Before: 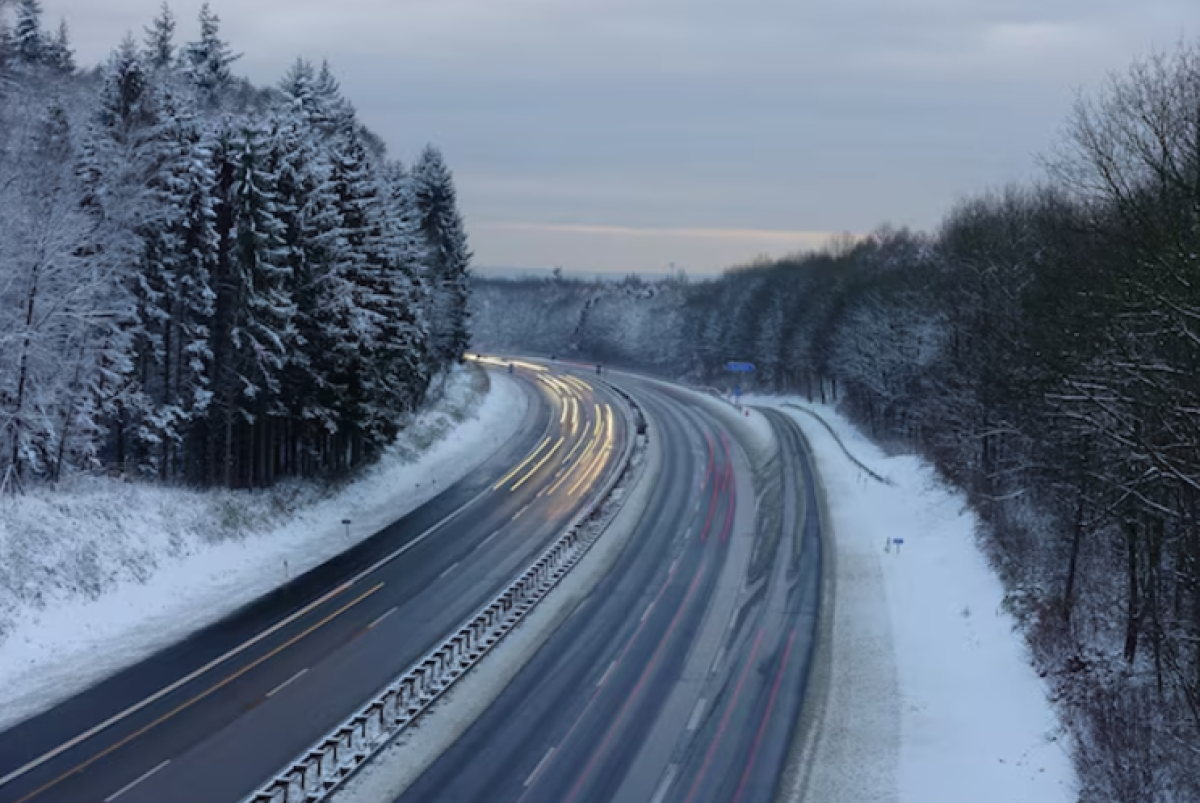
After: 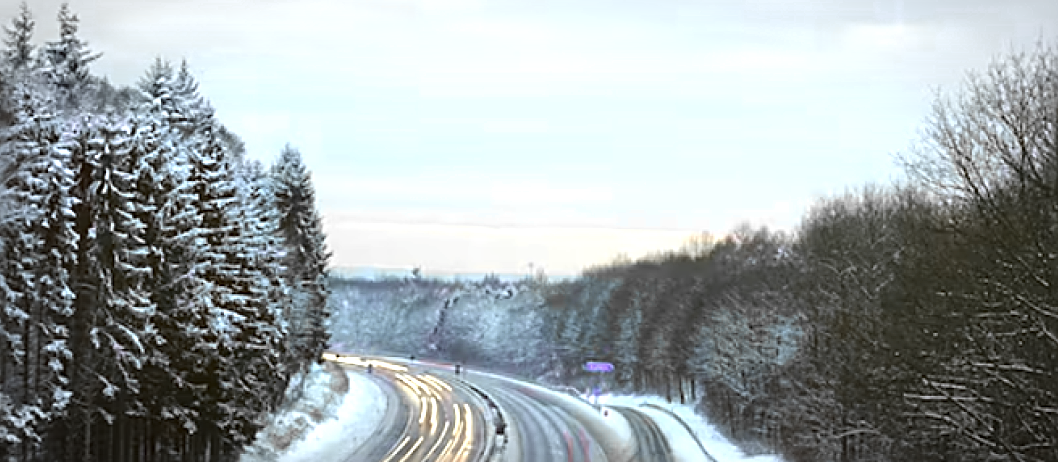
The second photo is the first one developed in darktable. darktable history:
exposure: black level correction -0.002, exposure 1.33 EV, compensate highlight preservation false
color correction: highlights a* -1.29, highlights b* 10.15, shadows a* 0.285, shadows b* 19.61
vignetting: fall-off start 67.9%, fall-off radius 67.27%, automatic ratio true
tone equalizer: on, module defaults
color zones: curves: ch0 [(0, 0.363) (0.128, 0.373) (0.25, 0.5) (0.402, 0.407) (0.521, 0.525) (0.63, 0.559) (0.729, 0.662) (0.867, 0.471)]; ch1 [(0, 0.515) (0.136, 0.618) (0.25, 0.5) (0.378, 0) (0.516, 0) (0.622, 0.593) (0.737, 0.819) (0.87, 0.593)]; ch2 [(0, 0.529) (0.128, 0.471) (0.282, 0.451) (0.386, 0.662) (0.516, 0.525) (0.633, 0.554) (0.75, 0.62) (0.875, 0.441)]
sharpen: radius 2.545, amount 0.648
crop and rotate: left 11.765%, bottom 42.439%
